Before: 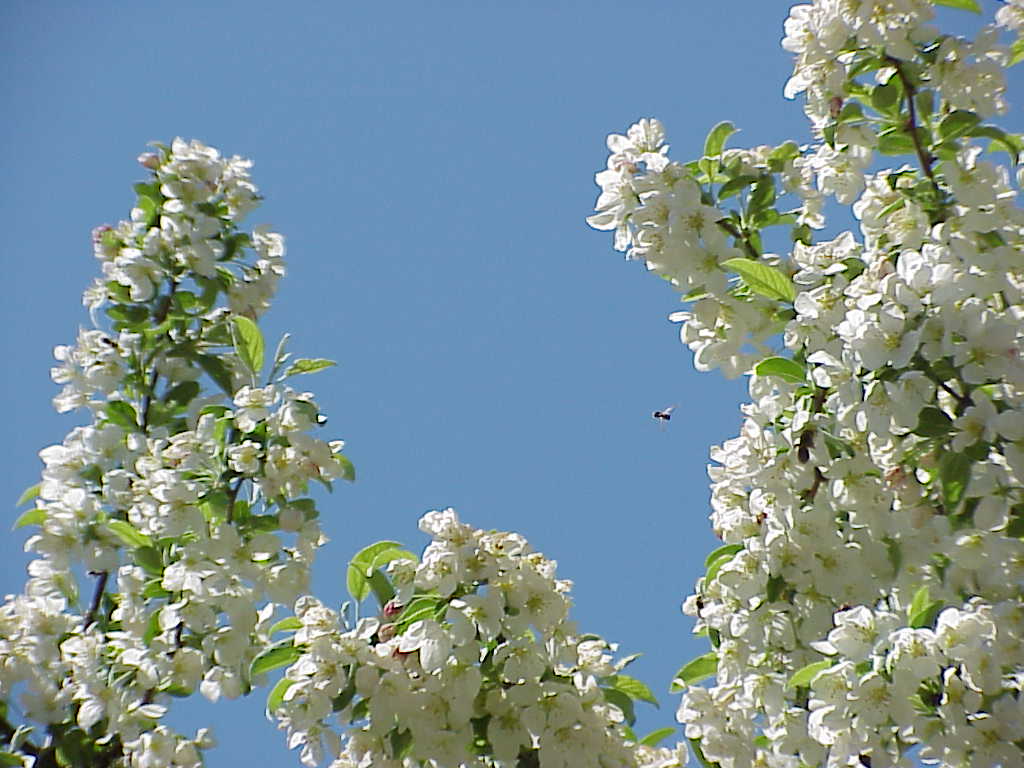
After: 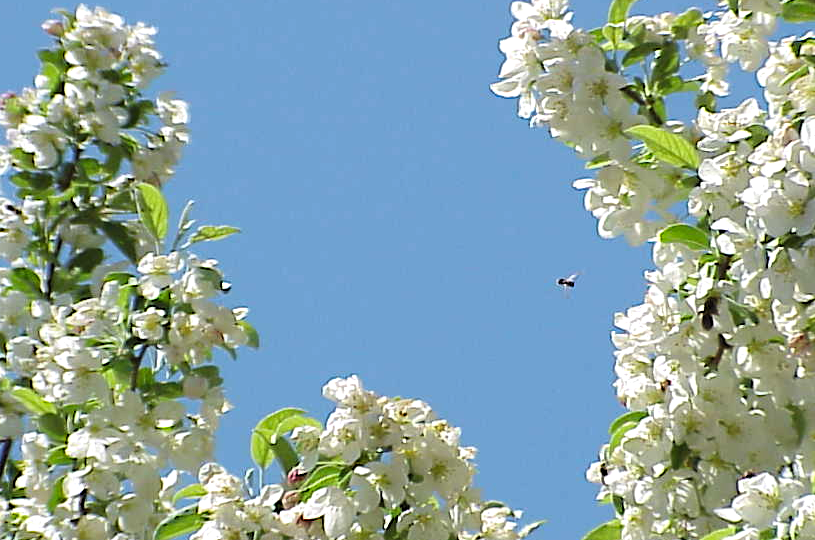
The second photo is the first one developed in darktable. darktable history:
levels: levels [0.062, 0.494, 0.925]
contrast brightness saturation: contrast 0.101, brightness 0.039, saturation 0.093
crop: left 9.447%, top 17.346%, right 10.922%, bottom 12.322%
